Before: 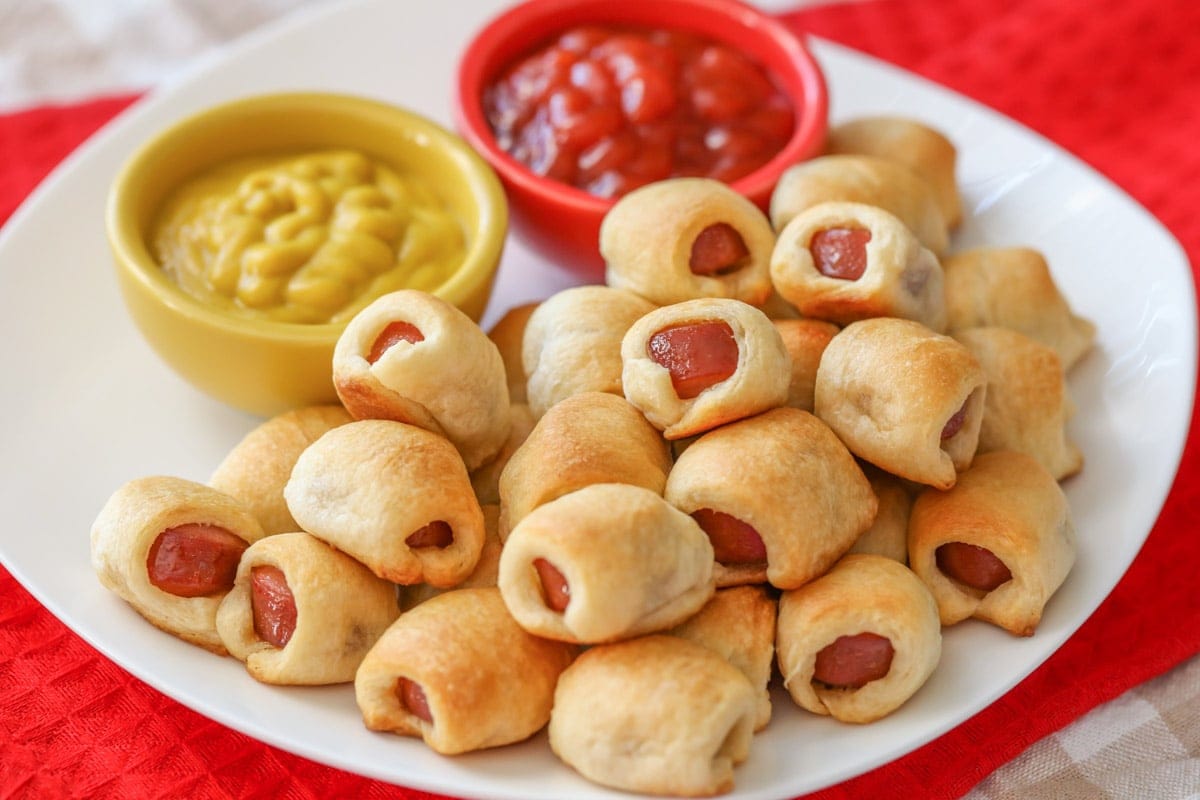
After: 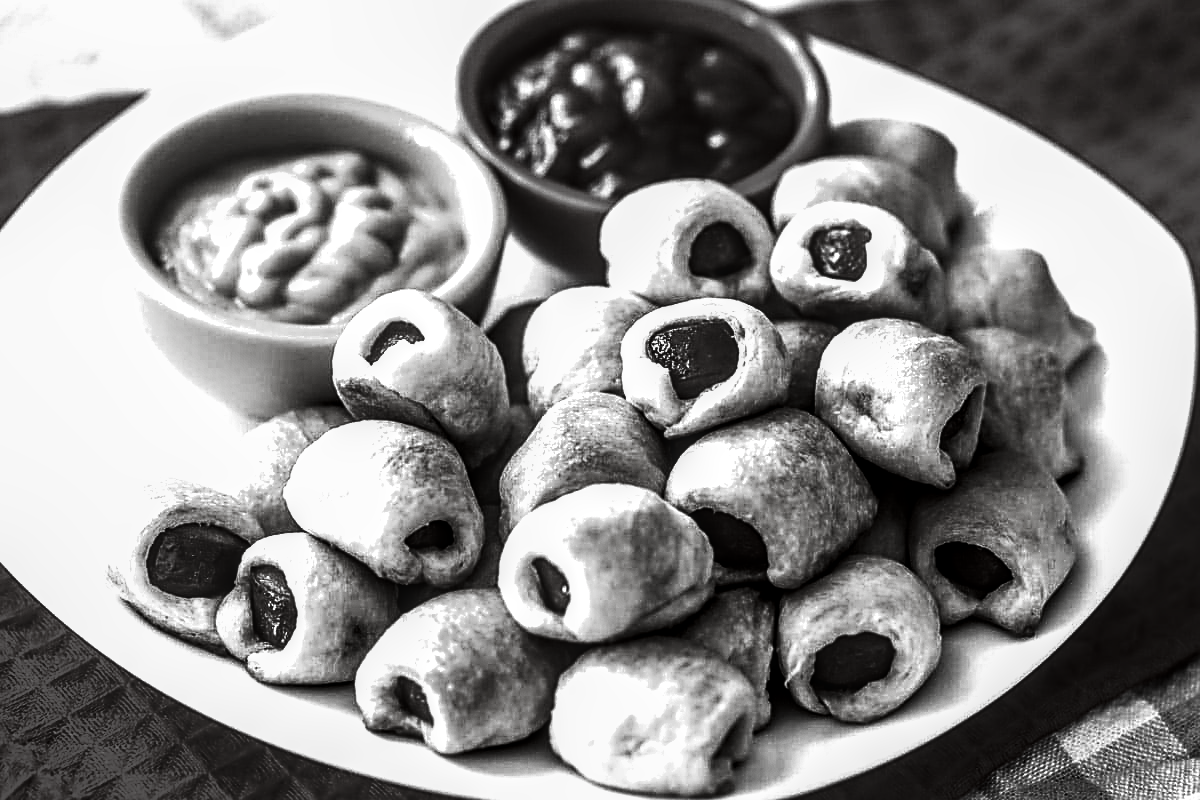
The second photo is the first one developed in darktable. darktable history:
sharpen: on, module defaults
filmic rgb: black relative exposure -8.2 EV, white relative exposure 2.2 EV, target white luminance 99.947%, hardness 7.16, latitude 74.73%, contrast 1.319, highlights saturation mix -1.99%, shadows ↔ highlights balance 29.62%, color science v6 (2022)
color balance rgb: shadows lift › hue 87.44°, power › hue 214.59°, linear chroma grading › shadows 31.663%, linear chroma grading › global chroma -2.415%, linear chroma grading › mid-tones 3.85%, perceptual saturation grading › global saturation 20.436%, perceptual saturation grading › highlights -19.877%, perceptual saturation grading › shadows 29.662%, perceptual brilliance grading › global brilliance 20.063%, perceptual brilliance grading › shadows -40.113%
local contrast: detail 130%
contrast brightness saturation: contrast 0.017, brightness -0.981, saturation -0.982
